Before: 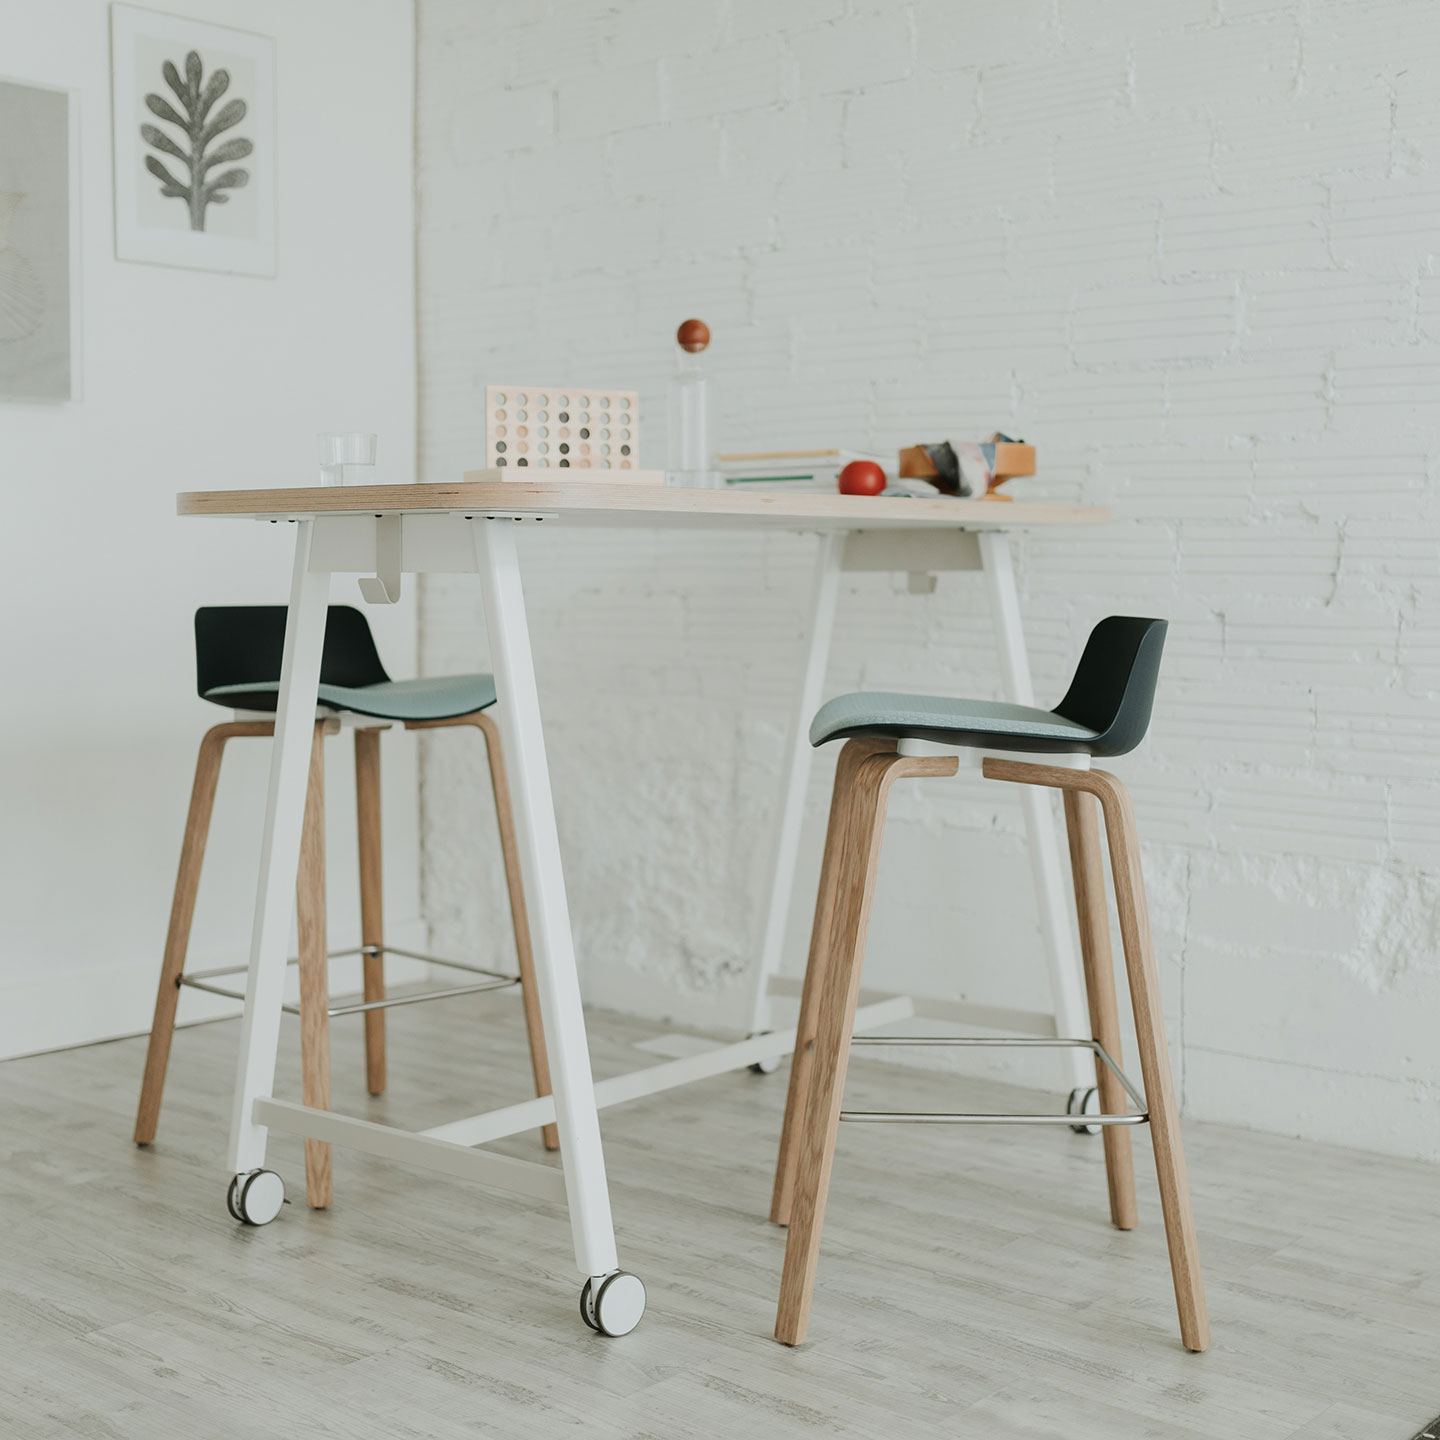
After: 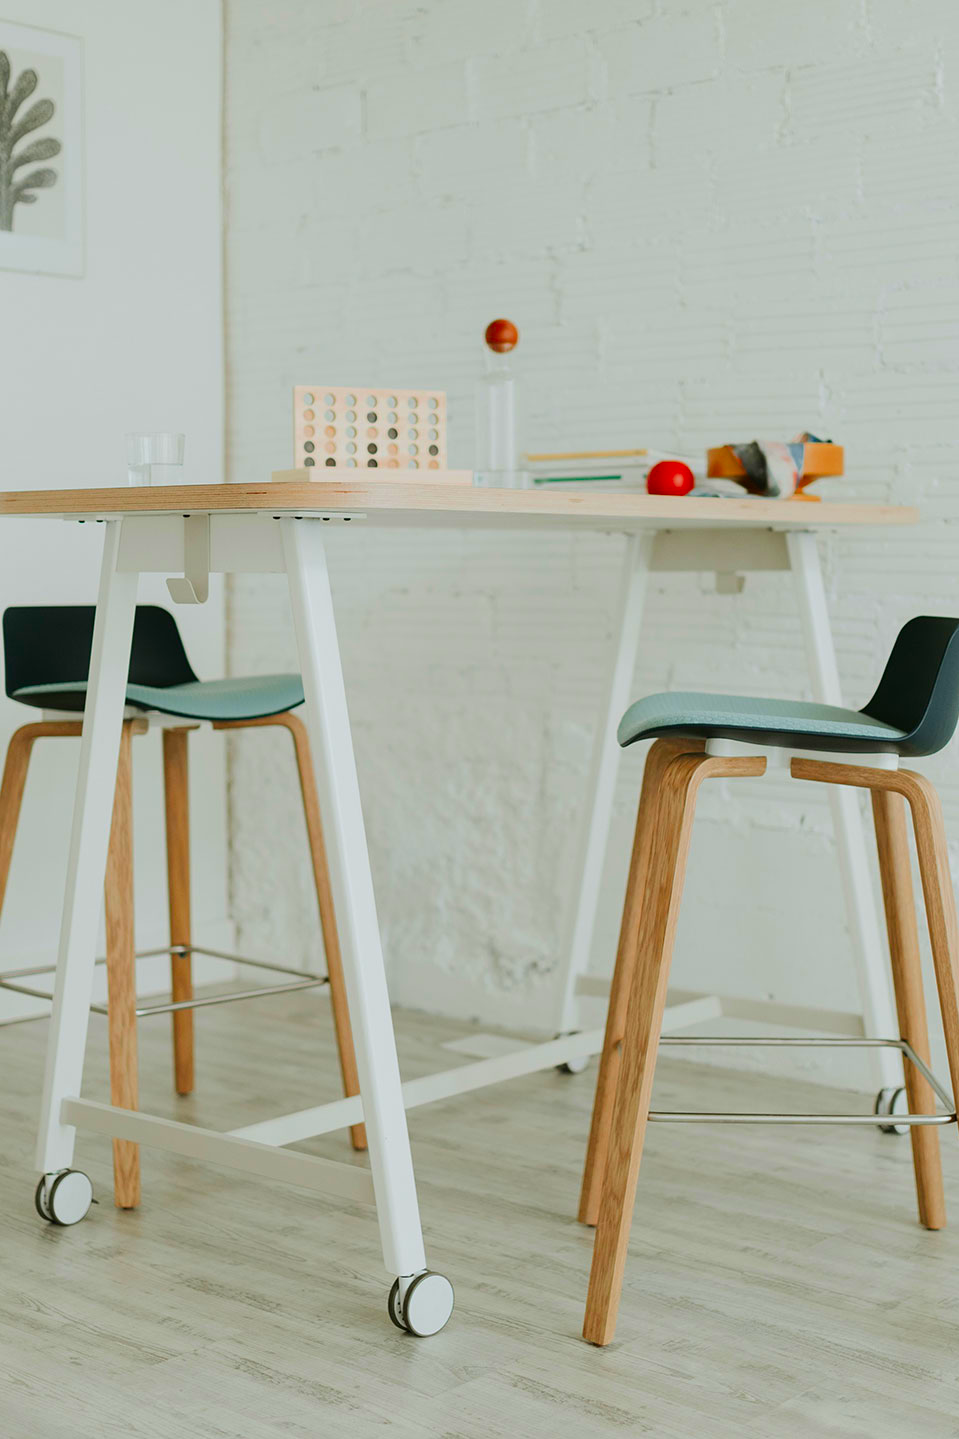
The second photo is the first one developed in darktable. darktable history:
crop and rotate: left 13.342%, right 19.991%
color correction: saturation 1.8
